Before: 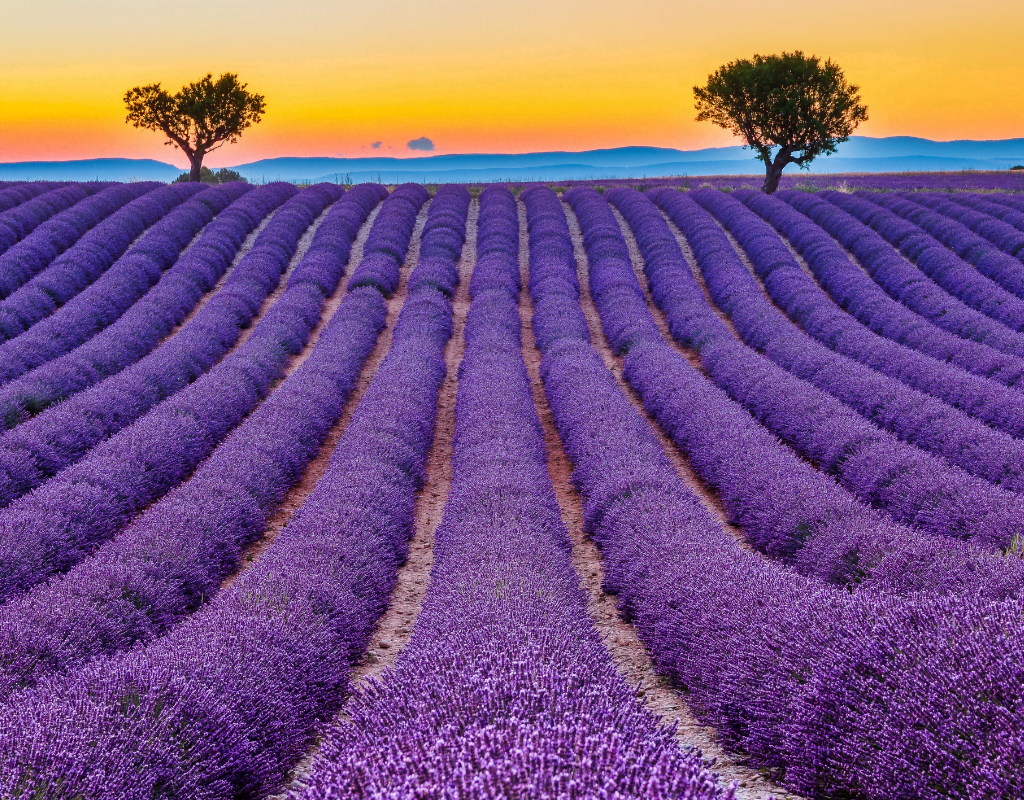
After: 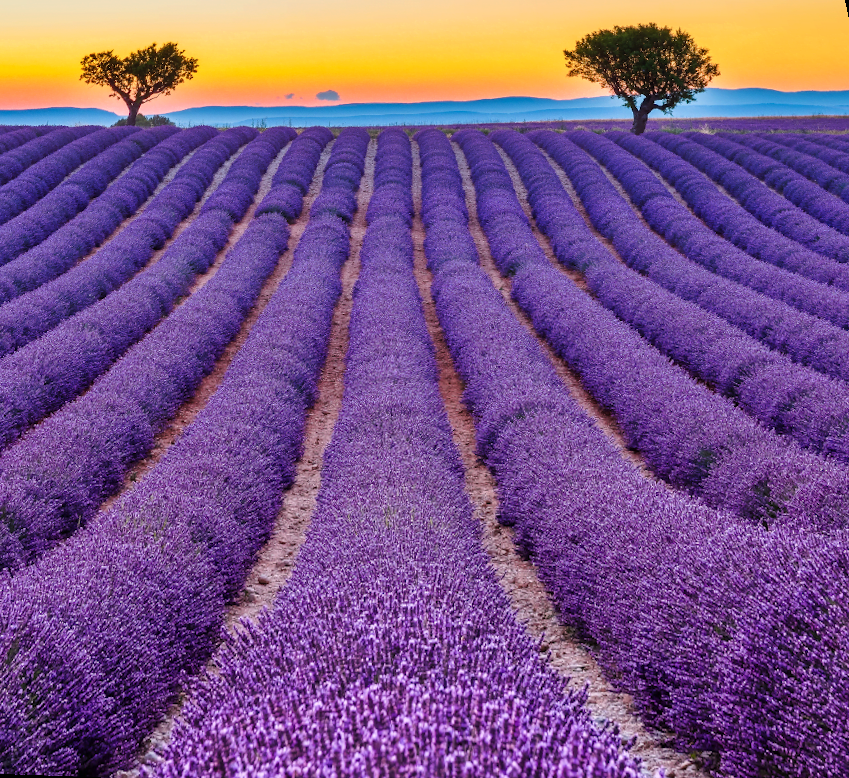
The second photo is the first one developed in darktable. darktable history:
rotate and perspective: rotation 0.72°, lens shift (vertical) -0.352, lens shift (horizontal) -0.051, crop left 0.152, crop right 0.859, crop top 0.019, crop bottom 0.964
exposure: exposure 0.128 EV, compensate highlight preservation false
